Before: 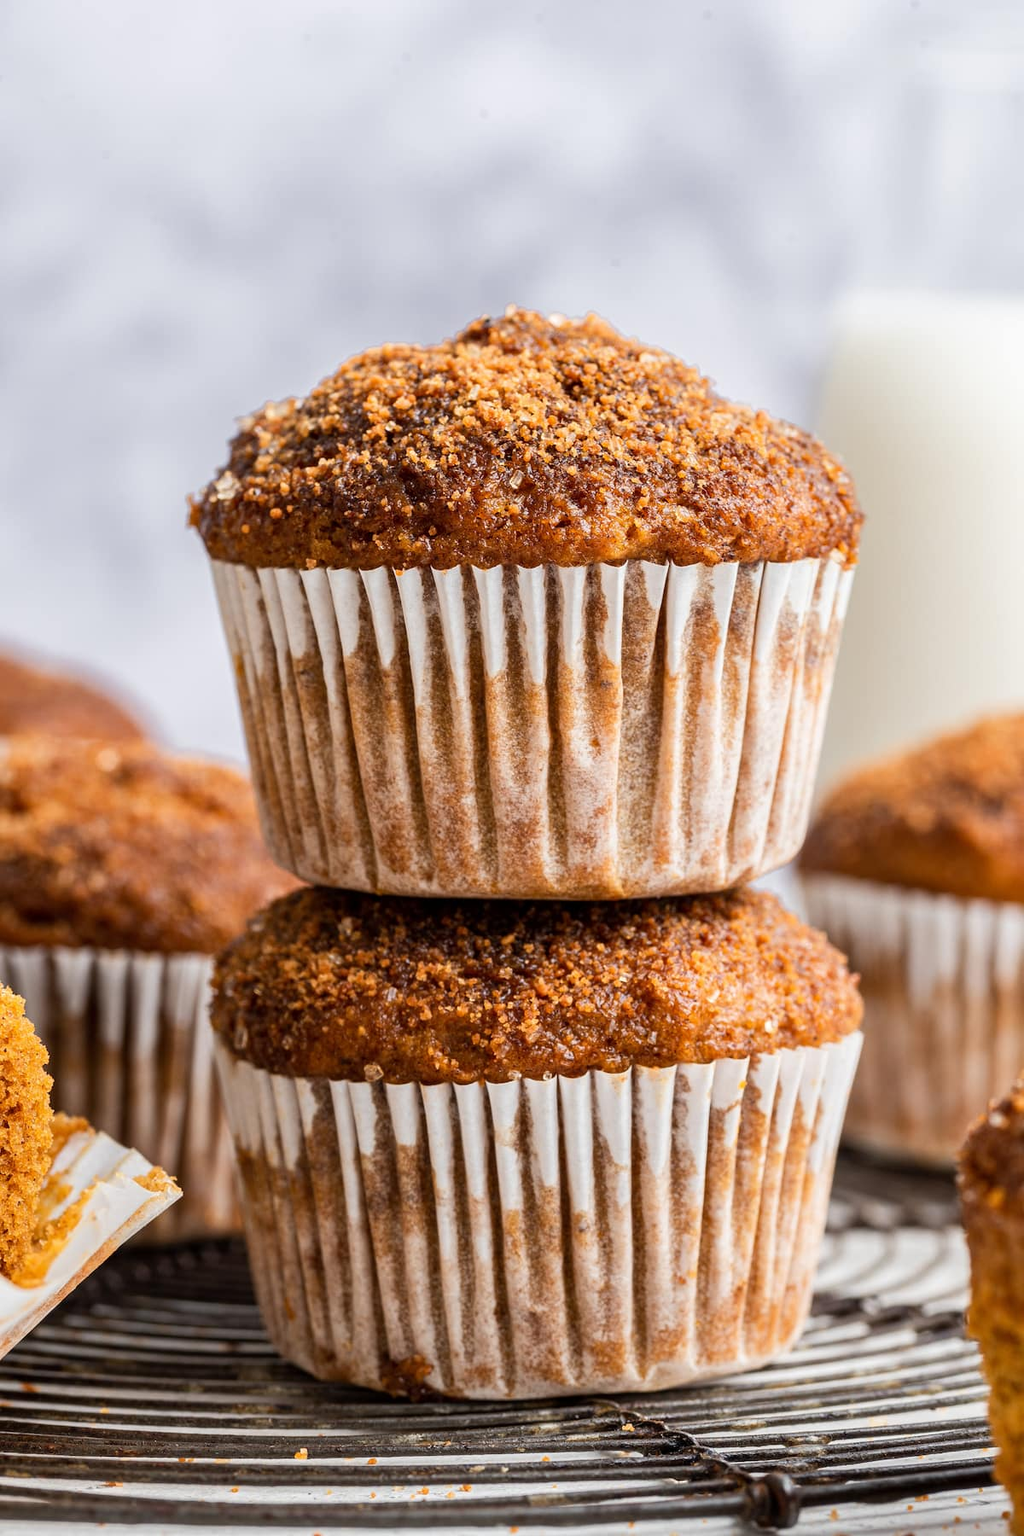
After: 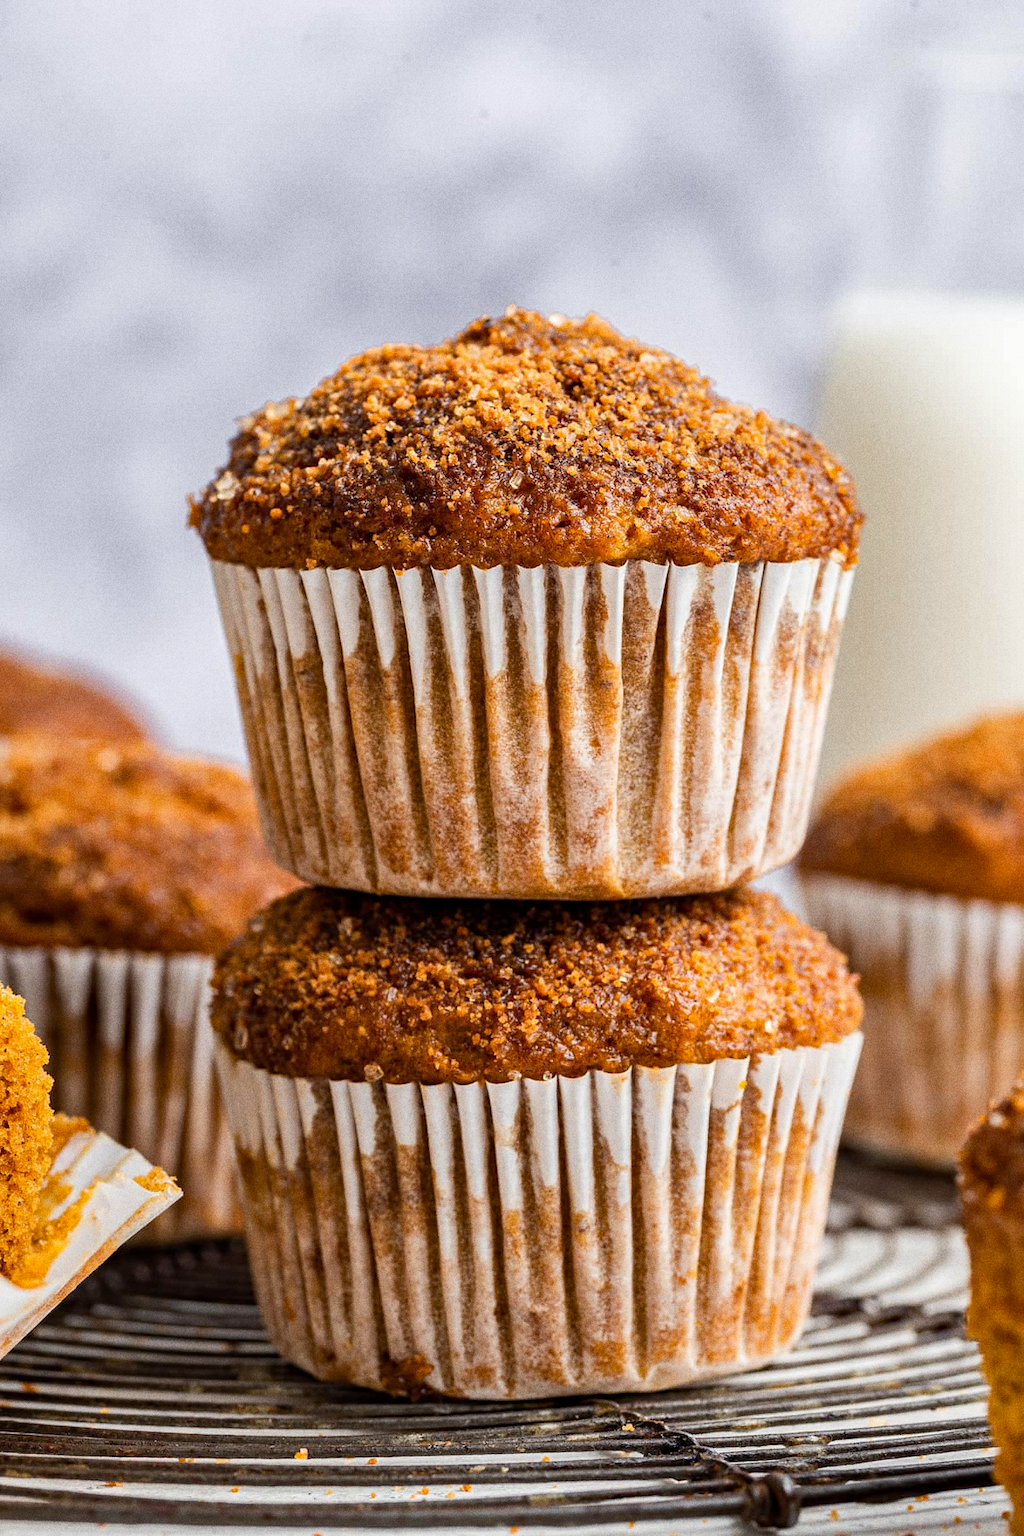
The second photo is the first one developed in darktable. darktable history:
haze removal: compatibility mode true, adaptive false
shadows and highlights: shadows 37.27, highlights -28.18, soften with gaussian
grain: coarseness 8.68 ISO, strength 31.94%
color balance rgb: perceptual saturation grading › global saturation 10%
